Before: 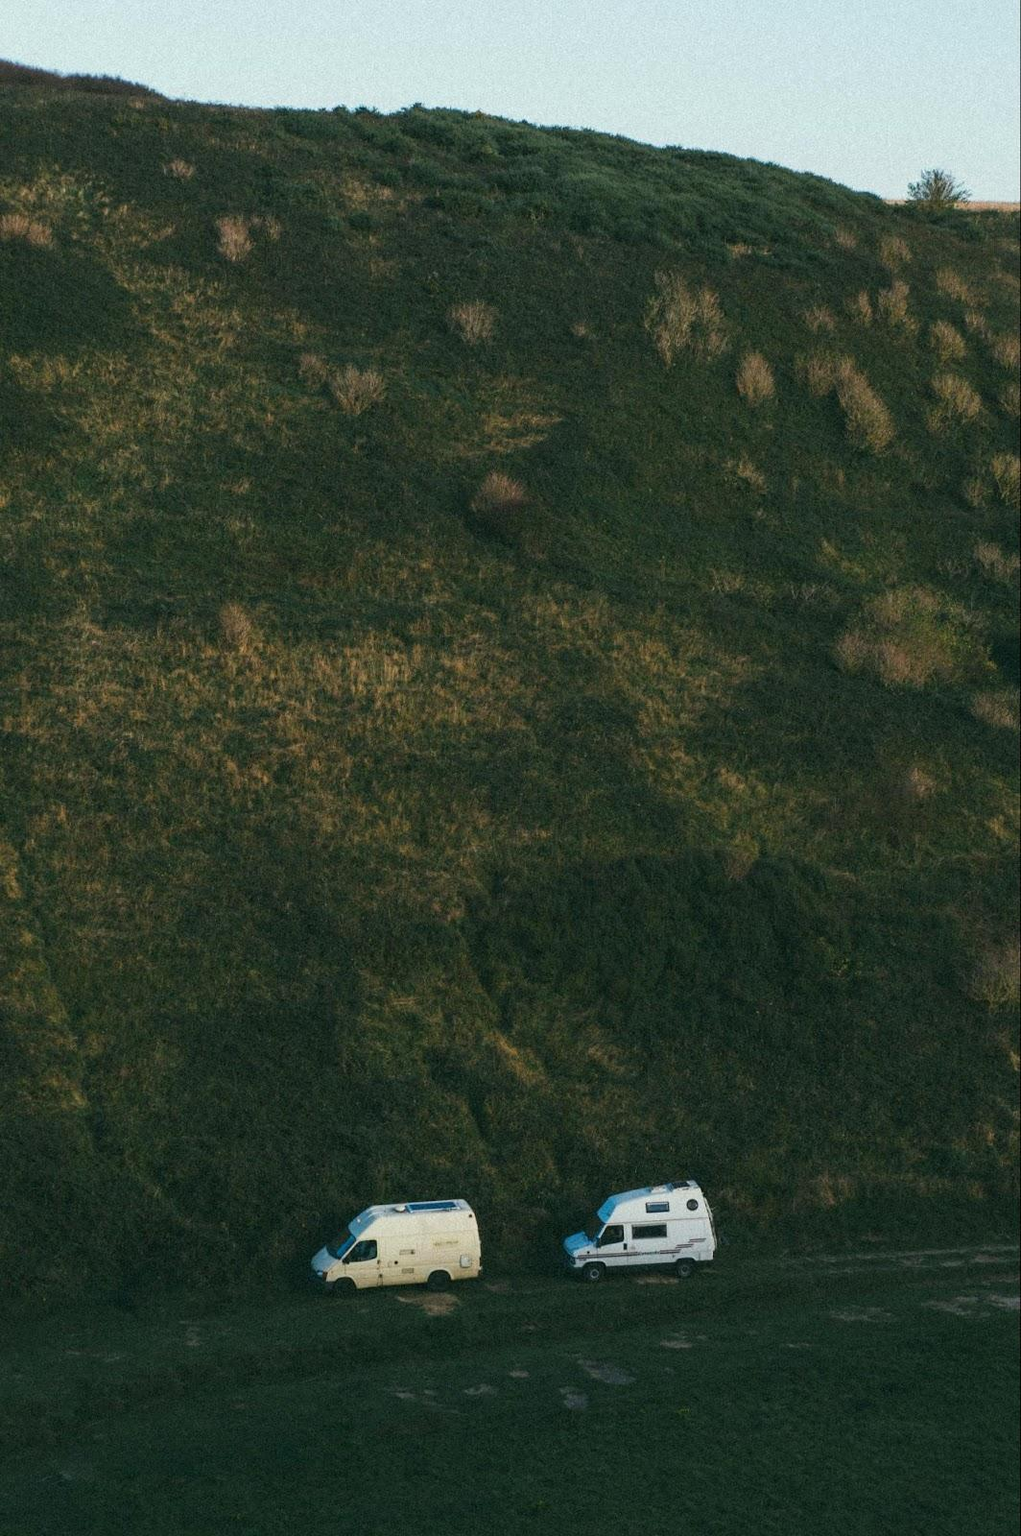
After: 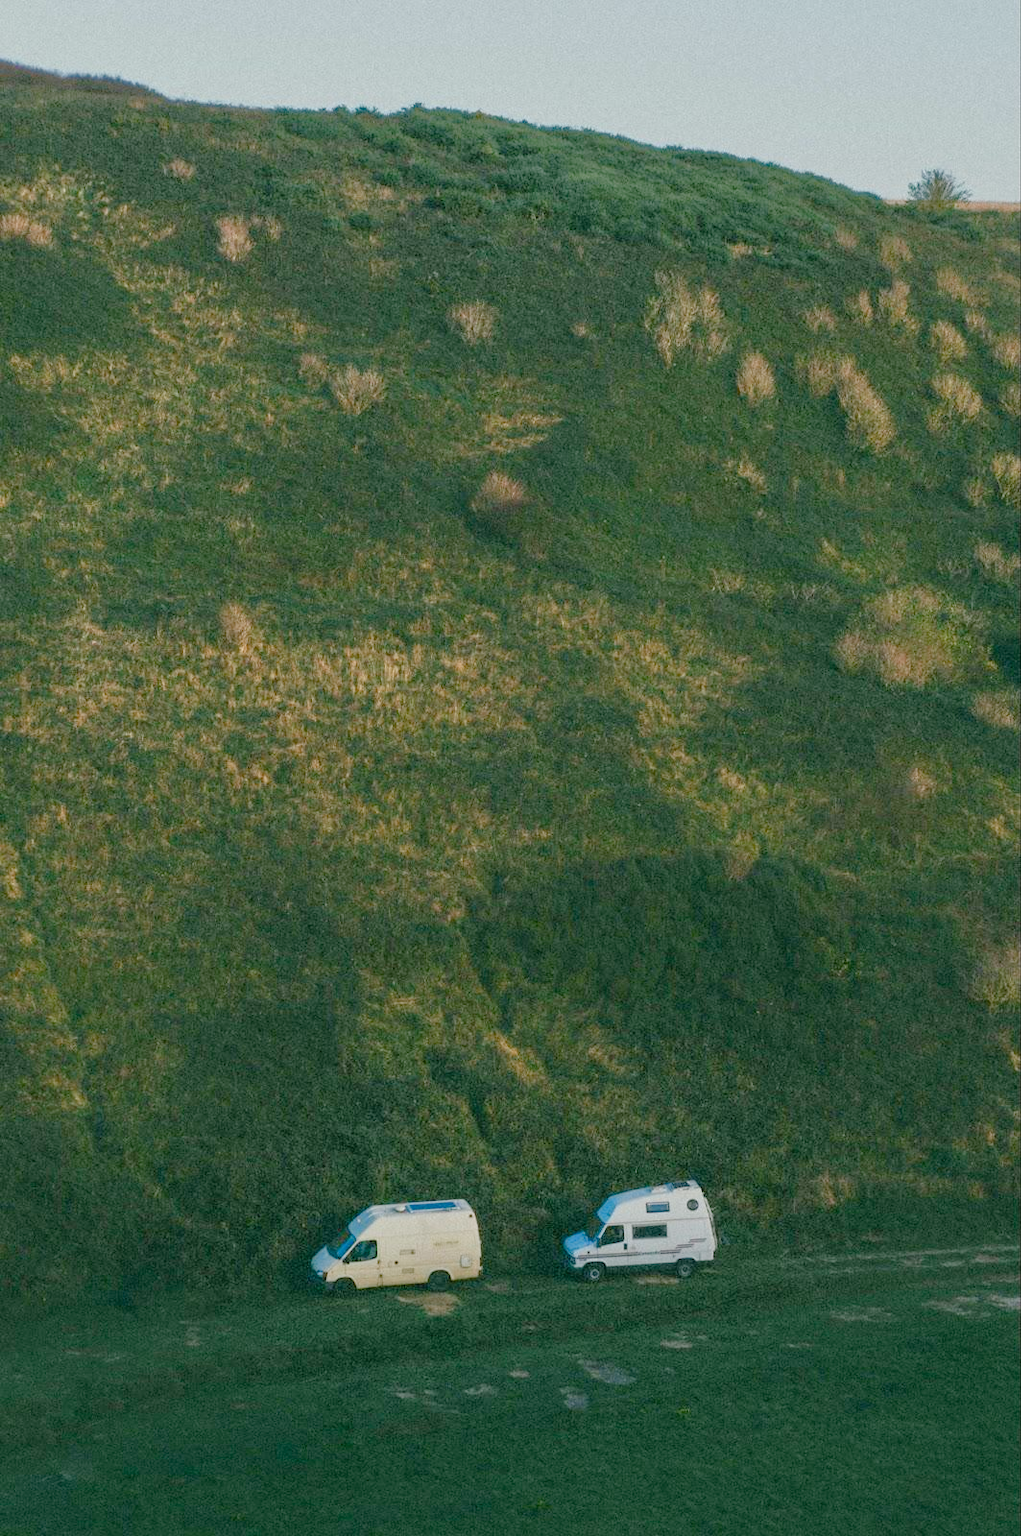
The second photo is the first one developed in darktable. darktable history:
color balance rgb: shadows lift › chroma 1%, shadows lift › hue 113°, highlights gain › chroma 0.2%, highlights gain › hue 333°, perceptual saturation grading › global saturation 20%, perceptual saturation grading › highlights -50%, perceptual saturation grading › shadows 25%, contrast -20%
tone equalizer: -7 EV 0.15 EV, -6 EV 0.6 EV, -5 EV 1.15 EV, -4 EV 1.33 EV, -3 EV 1.15 EV, -2 EV 0.6 EV, -1 EV 0.15 EV, mask exposure compensation -0.5 EV
